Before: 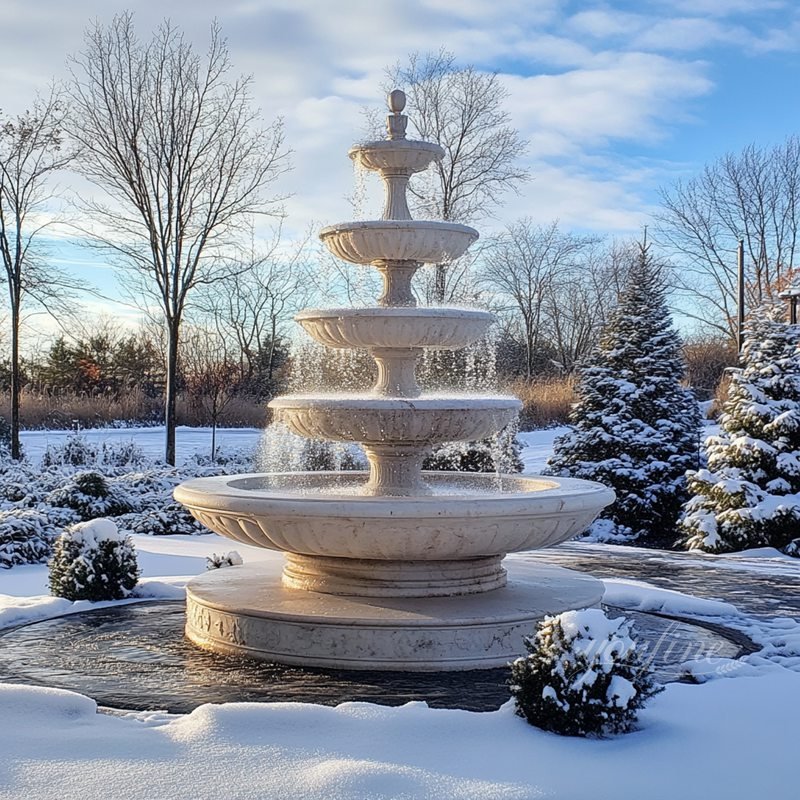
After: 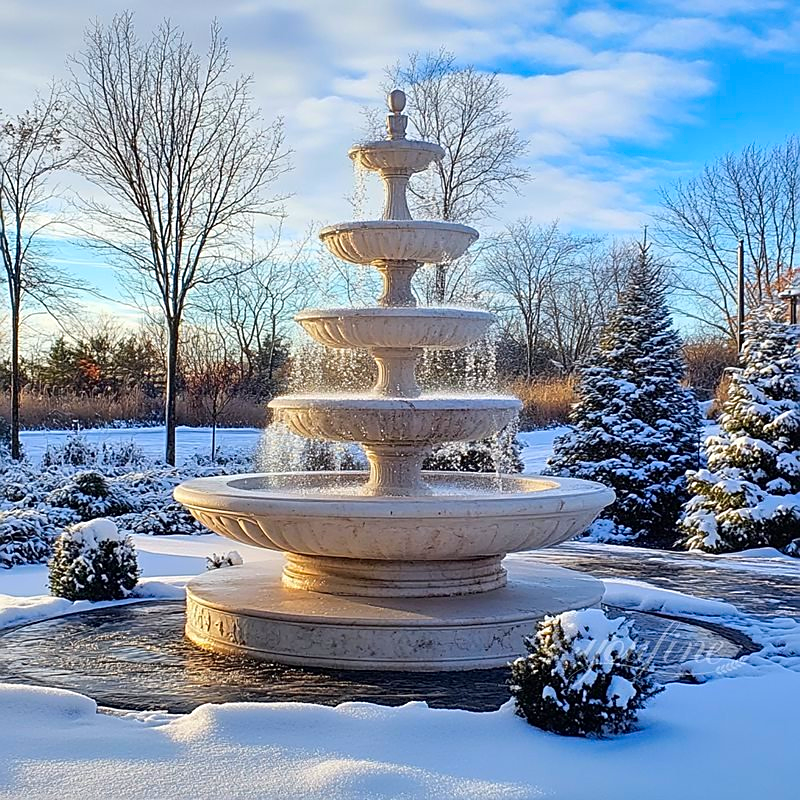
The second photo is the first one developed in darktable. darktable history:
contrast brightness saturation: saturation 0.484
sharpen: on, module defaults
